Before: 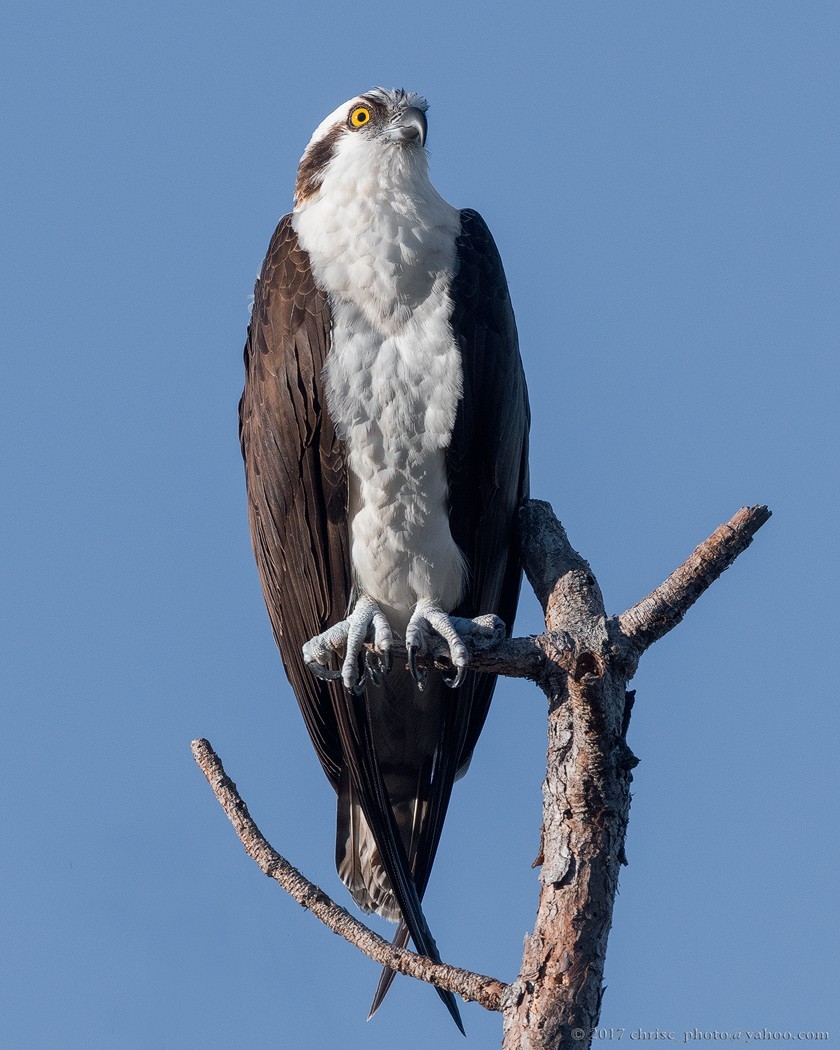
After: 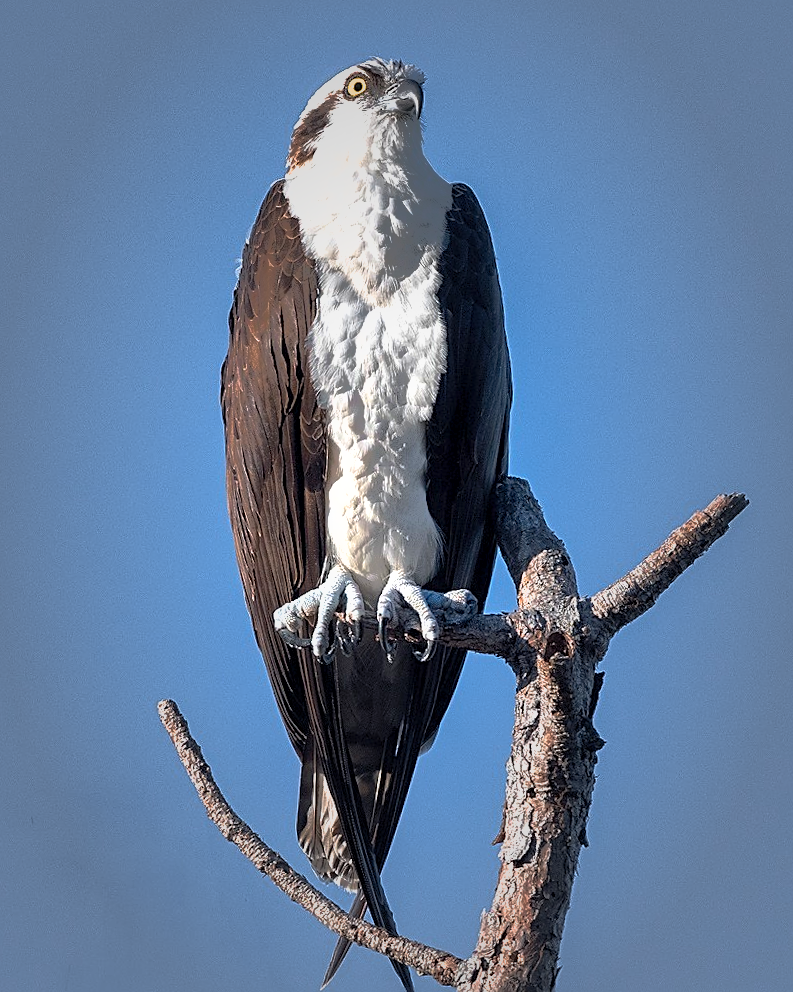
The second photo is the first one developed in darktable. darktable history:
crop and rotate: angle -2.73°
sharpen: on, module defaults
vignetting: fall-off start 16.02%, fall-off radius 98.67%, width/height ratio 0.715
contrast brightness saturation: contrast 0.195, brightness 0.16, saturation 0.221
shadows and highlights: shadows 38.4, highlights -74.63
tone equalizer: -8 EV -0.383 EV, -7 EV -0.37 EV, -6 EV -0.315 EV, -5 EV -0.25 EV, -3 EV 0.205 EV, -2 EV 0.33 EV, -1 EV 0.398 EV, +0 EV 0.424 EV, edges refinement/feathering 500, mask exposure compensation -1.57 EV, preserve details guided filter
exposure: black level correction 0.001, exposure 0.499 EV, compensate highlight preservation false
